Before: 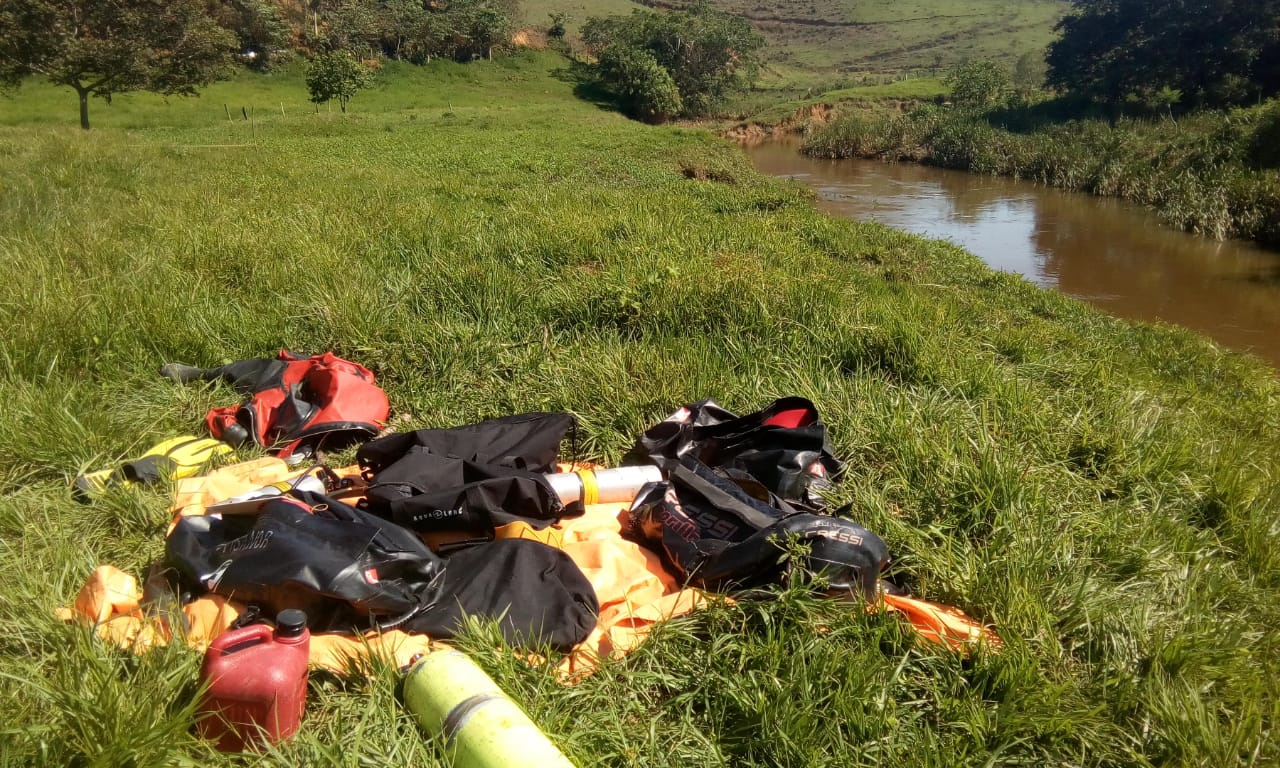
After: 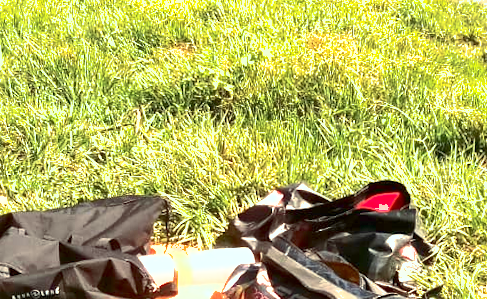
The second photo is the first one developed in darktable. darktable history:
contrast brightness saturation: contrast 0.28
crop: left 30%, top 30%, right 30%, bottom 30%
shadows and highlights: on, module defaults
white balance: red 1.123, blue 0.83
rotate and perspective: rotation 0.074°, lens shift (vertical) 0.096, lens shift (horizontal) -0.041, crop left 0.043, crop right 0.952, crop top 0.024, crop bottom 0.979
color correction: highlights a* -11.71, highlights b* -15.58
exposure: black level correction 0, exposure 1.9 EV, compensate highlight preservation false
